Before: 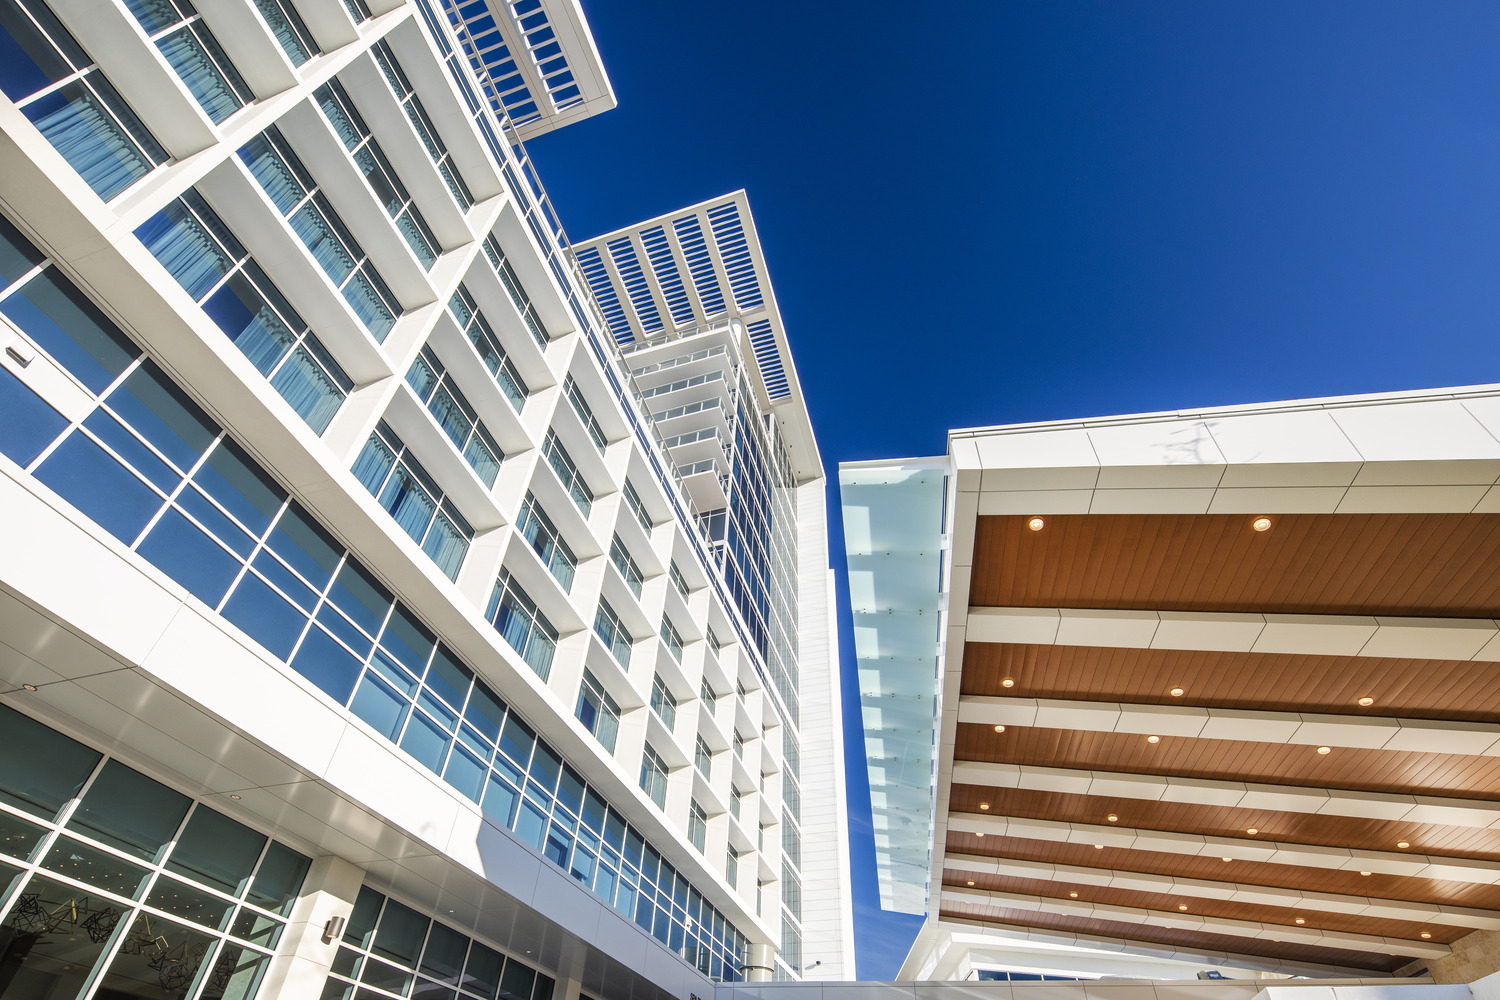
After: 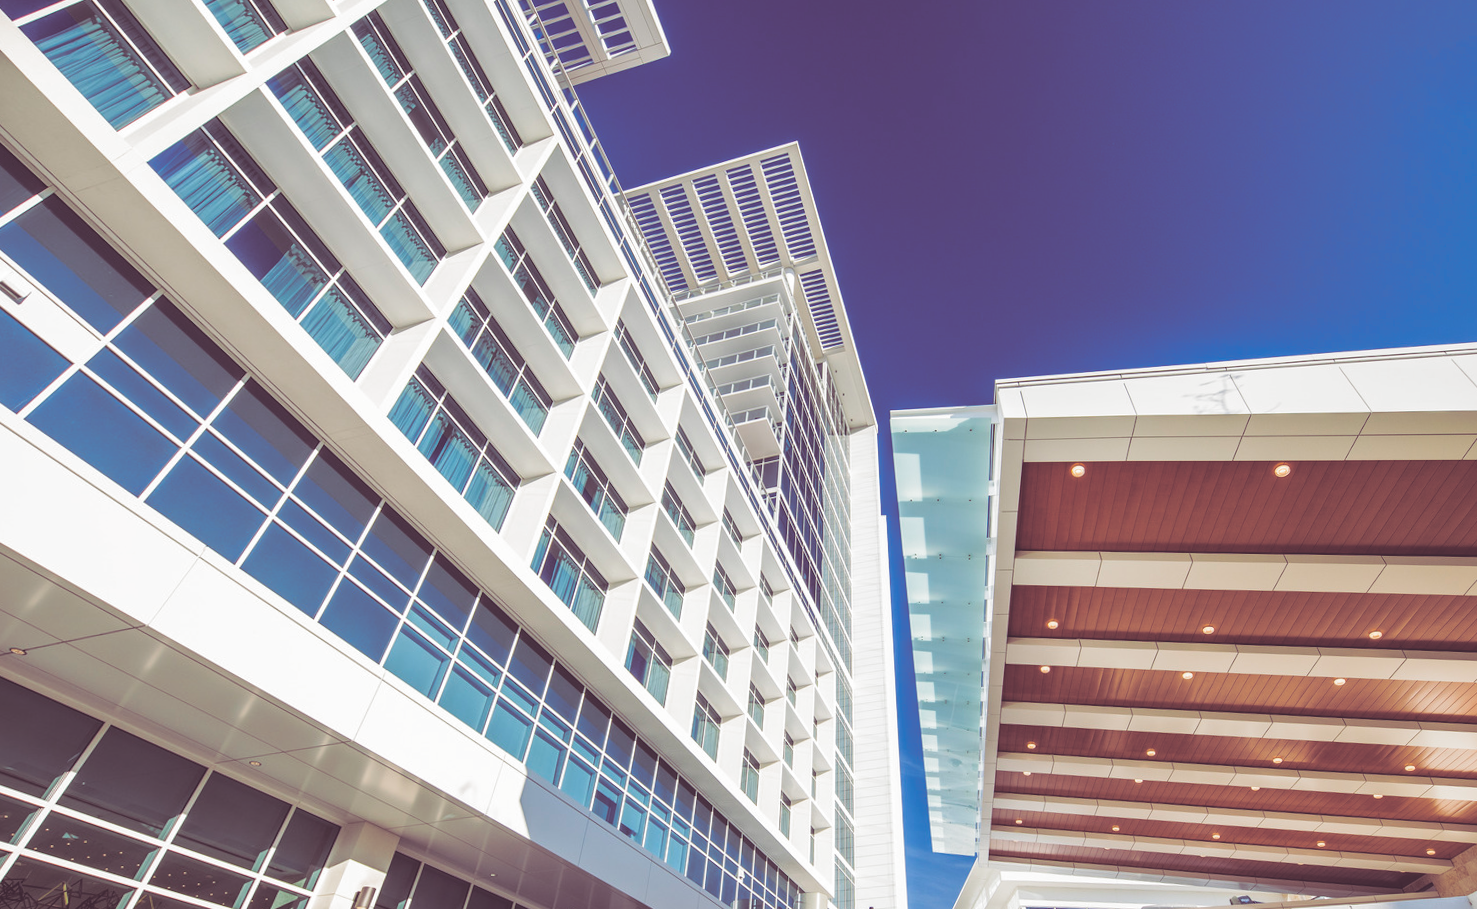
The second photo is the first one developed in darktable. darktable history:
rotate and perspective: rotation -0.013°, lens shift (vertical) -0.027, lens shift (horizontal) 0.178, crop left 0.016, crop right 0.989, crop top 0.082, crop bottom 0.918
exposure: black level correction -0.03, compensate highlight preservation false
split-toning: shadows › hue 316.8°, shadows › saturation 0.47, highlights › hue 201.6°, highlights › saturation 0, balance -41.97, compress 28.01%
